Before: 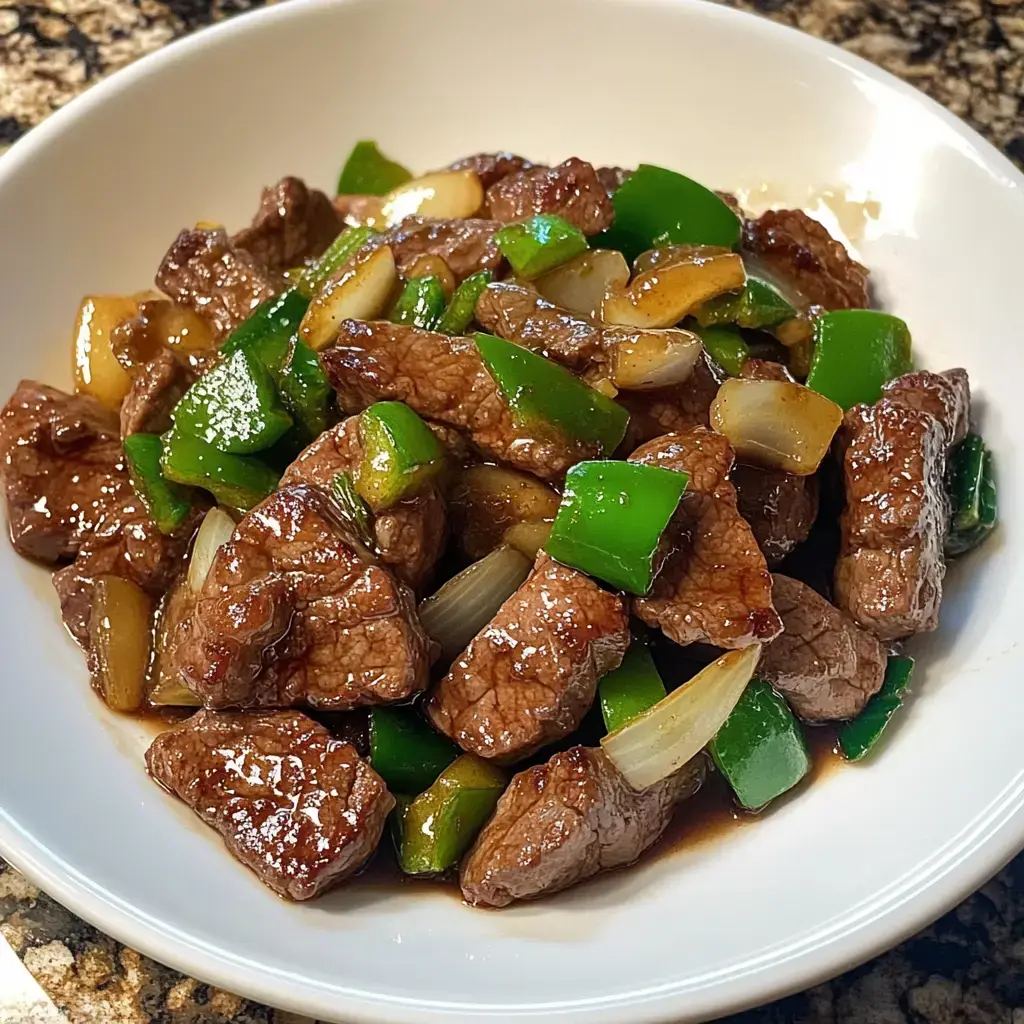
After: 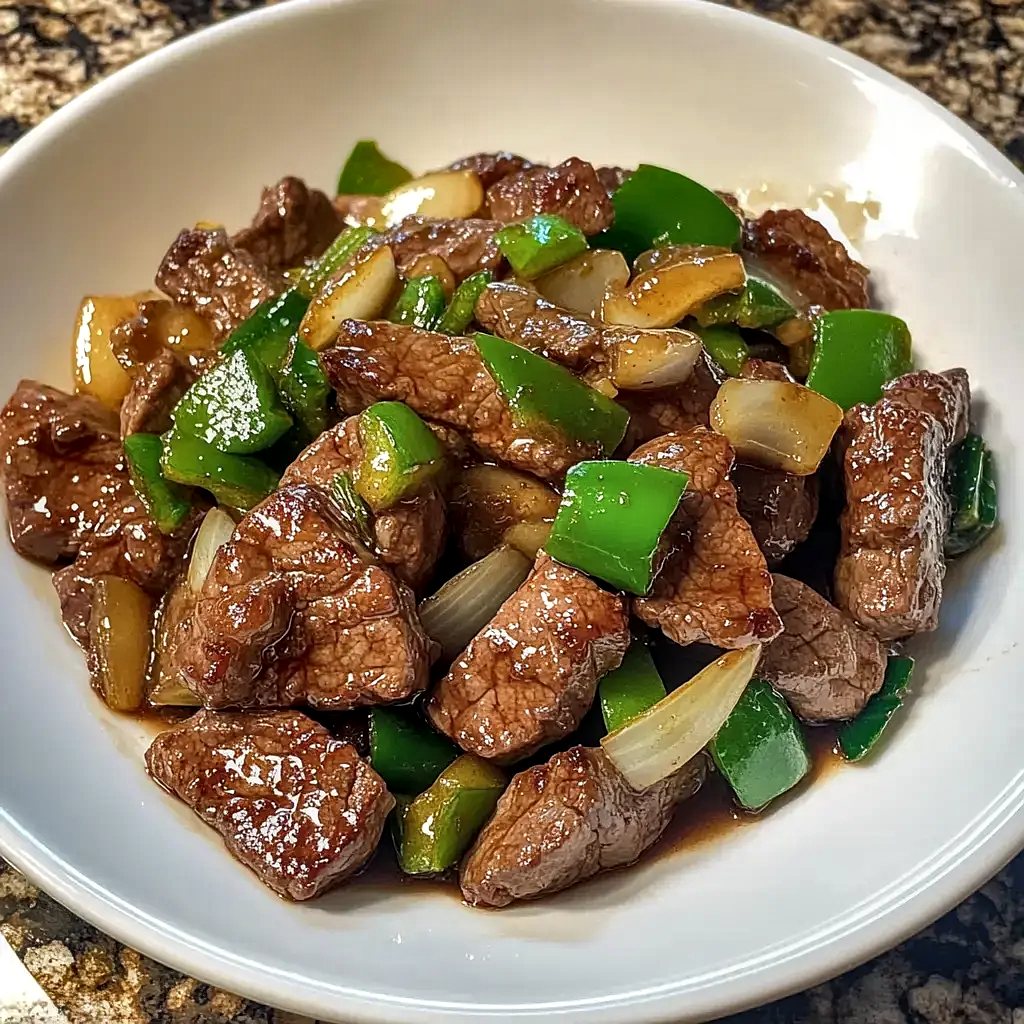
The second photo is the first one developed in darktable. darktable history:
shadows and highlights: white point adjustment 0.12, highlights -70.35, soften with gaussian
sharpen: radius 1.029
local contrast: on, module defaults
